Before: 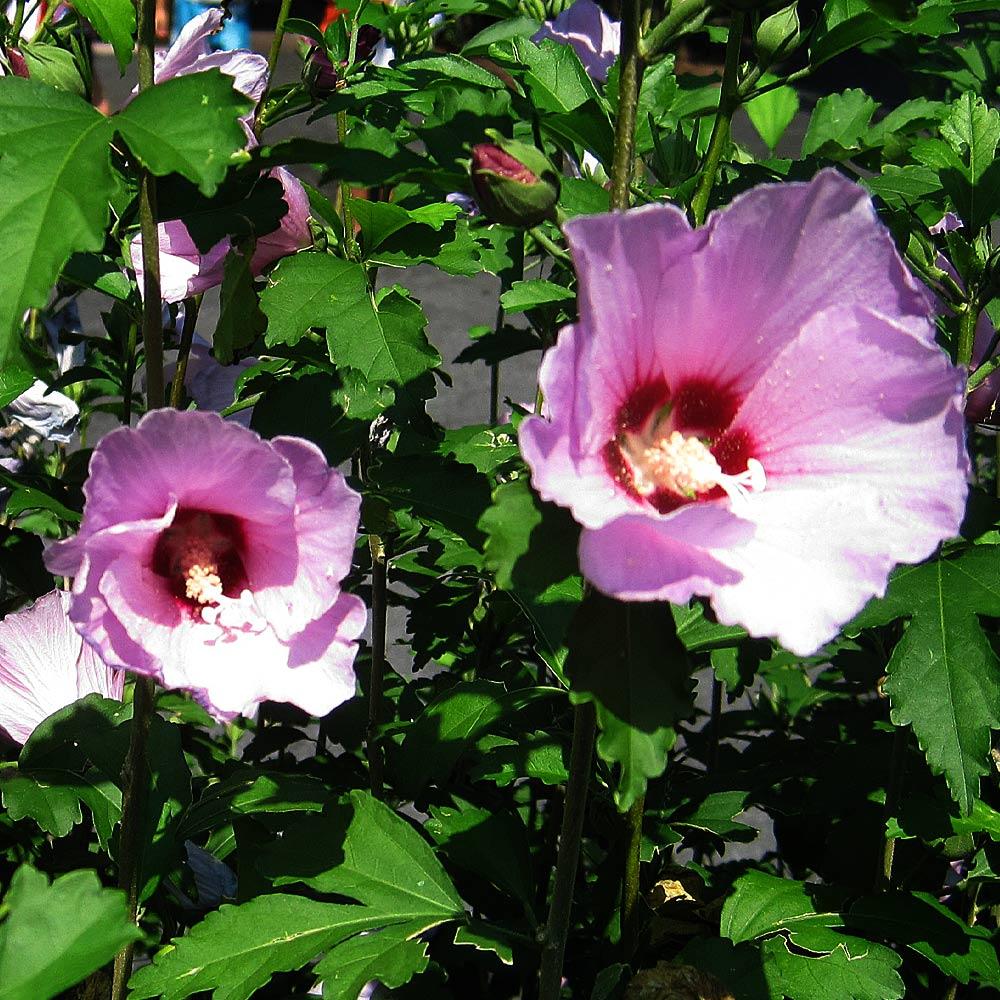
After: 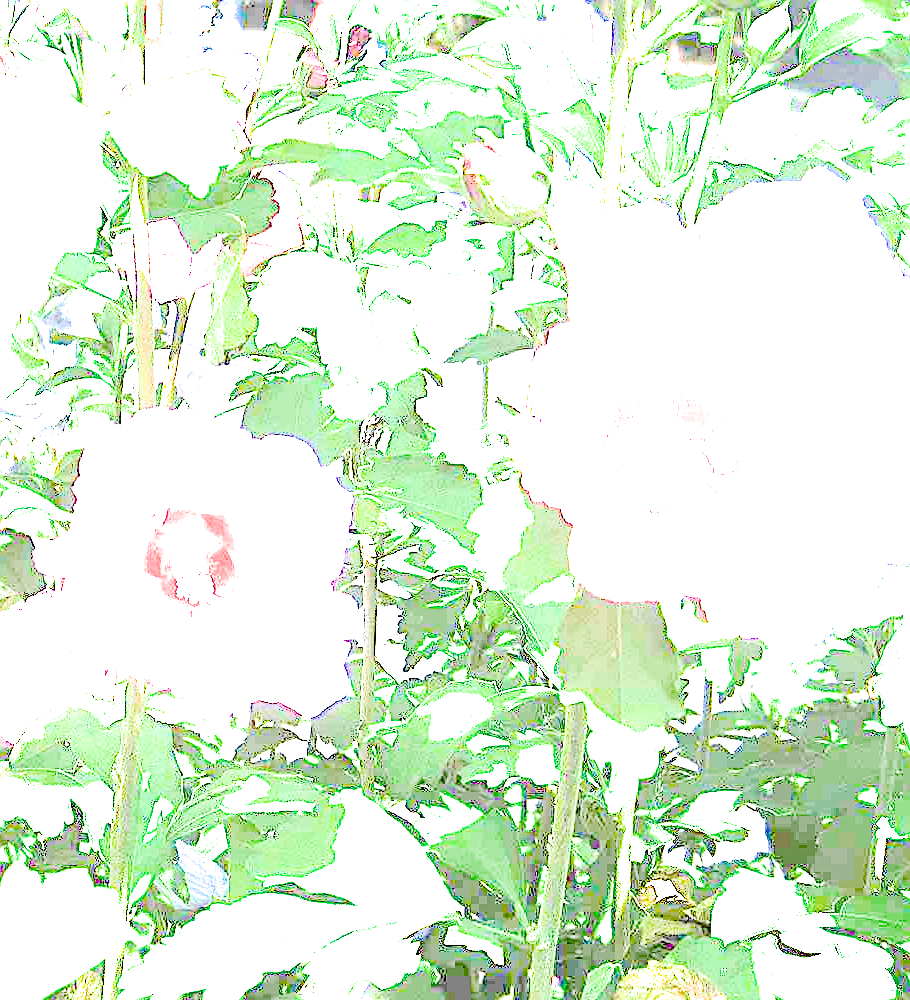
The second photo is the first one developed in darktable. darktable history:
crop and rotate: left 0.923%, right 8.021%
exposure: exposure 7.929 EV, compensate highlight preservation false
filmic rgb: black relative exposure -7.65 EV, white relative exposure 4.56 EV, hardness 3.61, contrast 1.06, iterations of high-quality reconstruction 10
sharpen: amount 0.492
